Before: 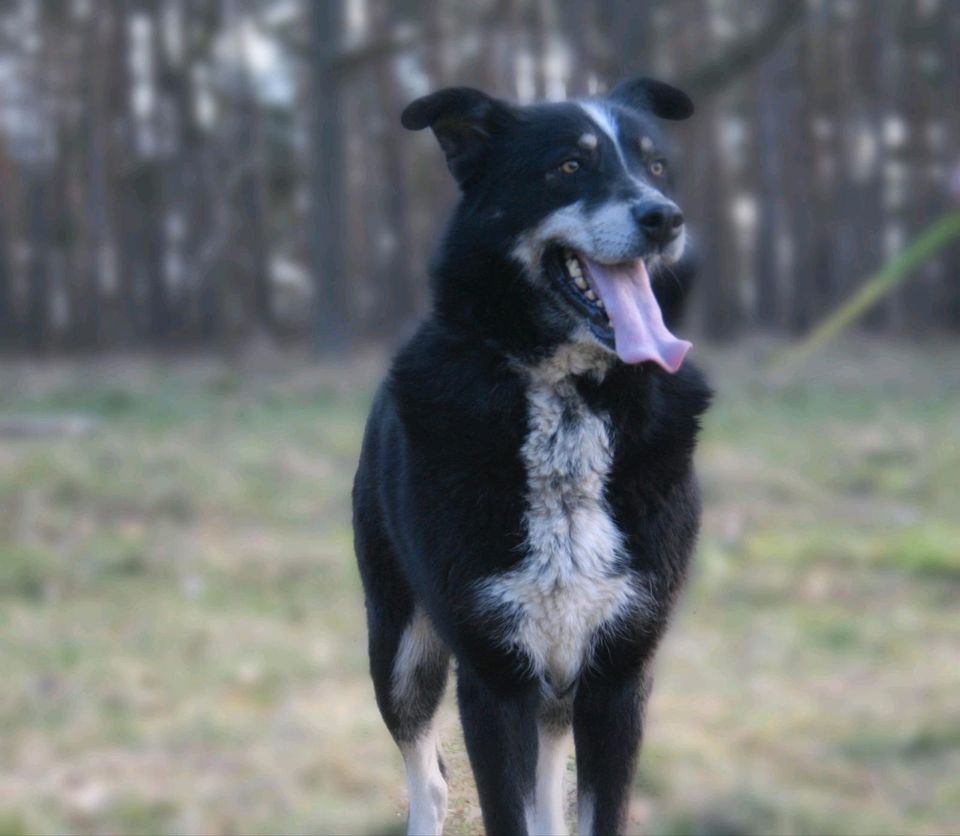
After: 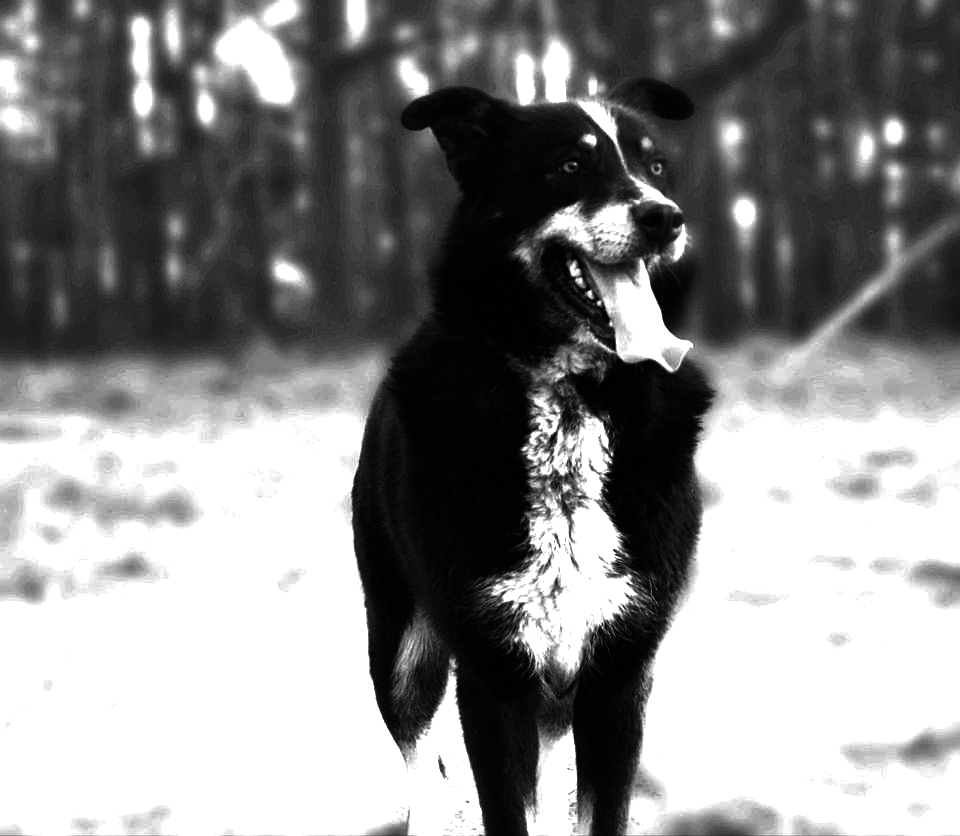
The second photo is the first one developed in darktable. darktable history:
sharpen: on, module defaults
exposure: black level correction 0, exposure 1.697 EV, compensate highlight preservation false
contrast brightness saturation: contrast 0.017, brightness -0.989, saturation -0.991
